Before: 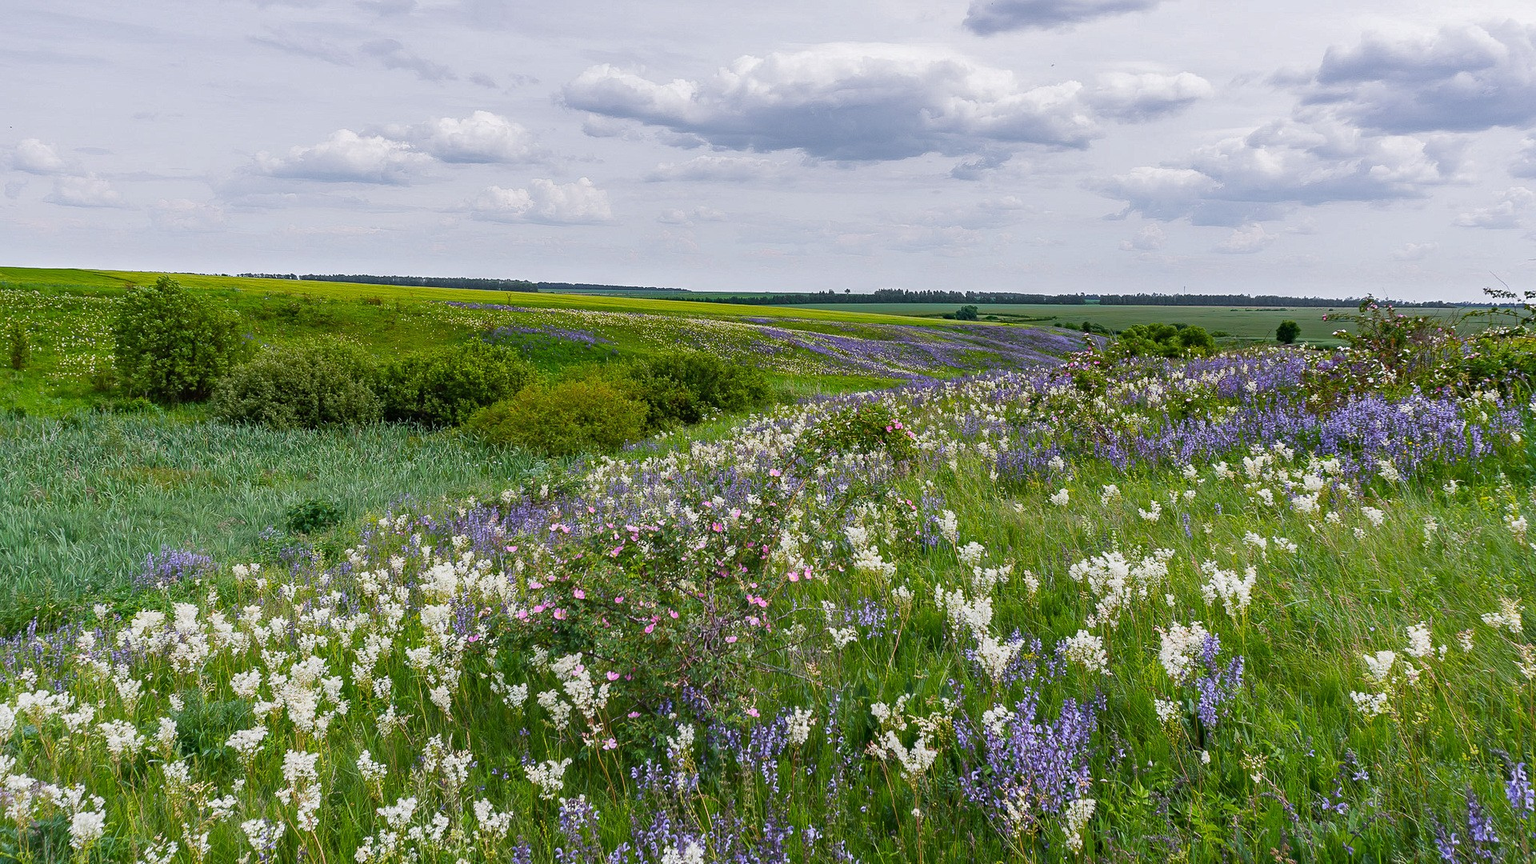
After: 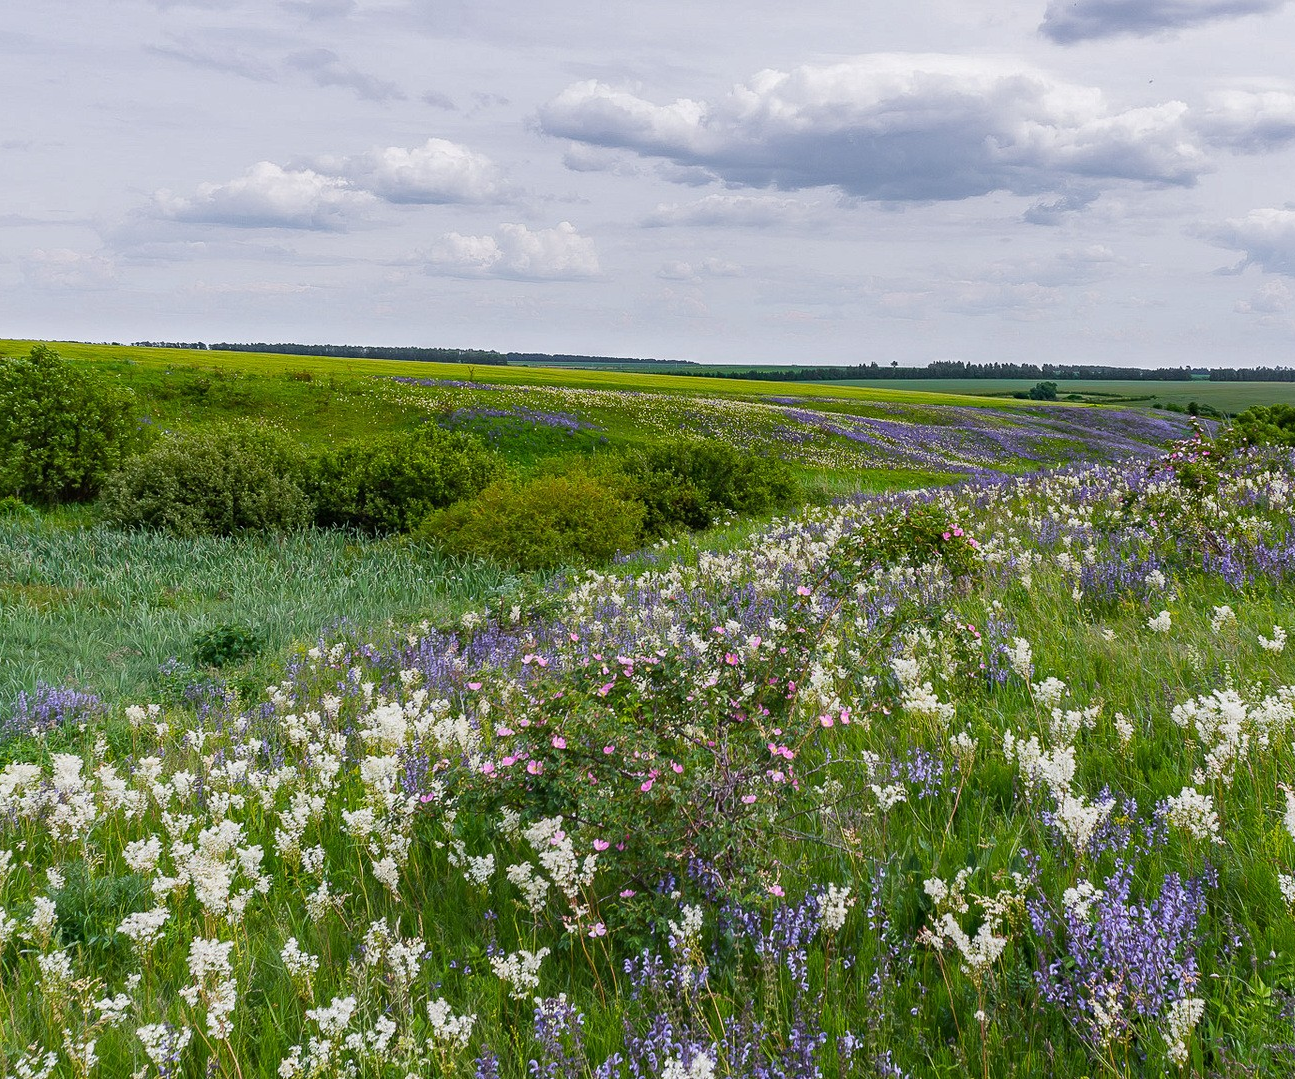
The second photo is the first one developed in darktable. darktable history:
crop and rotate: left 8.641%, right 23.898%
